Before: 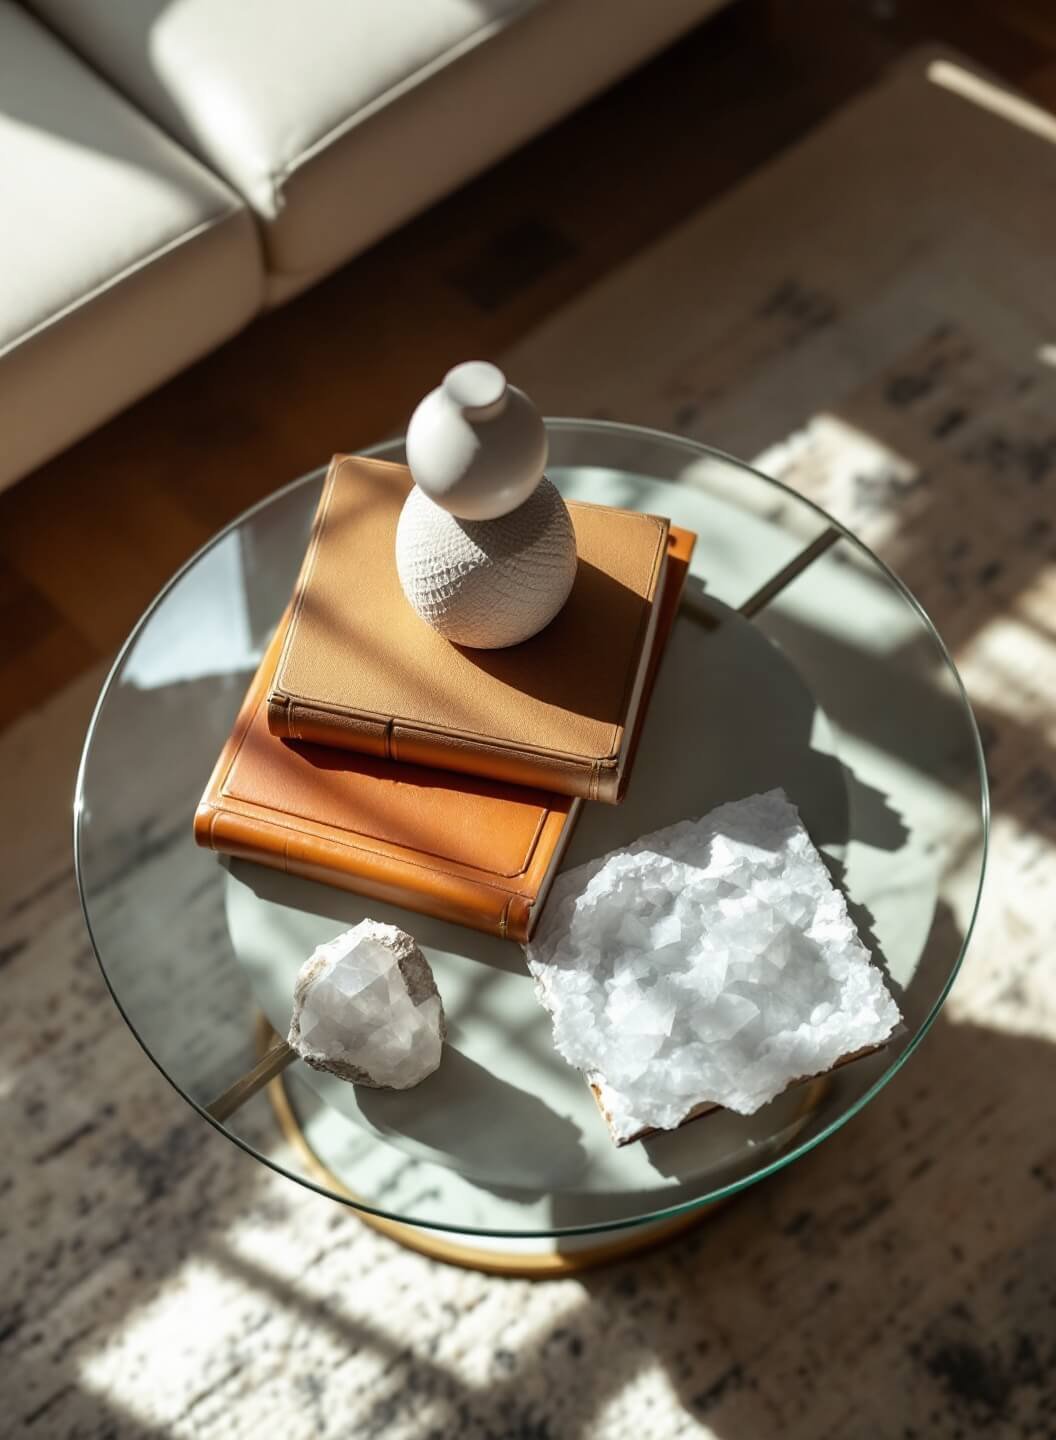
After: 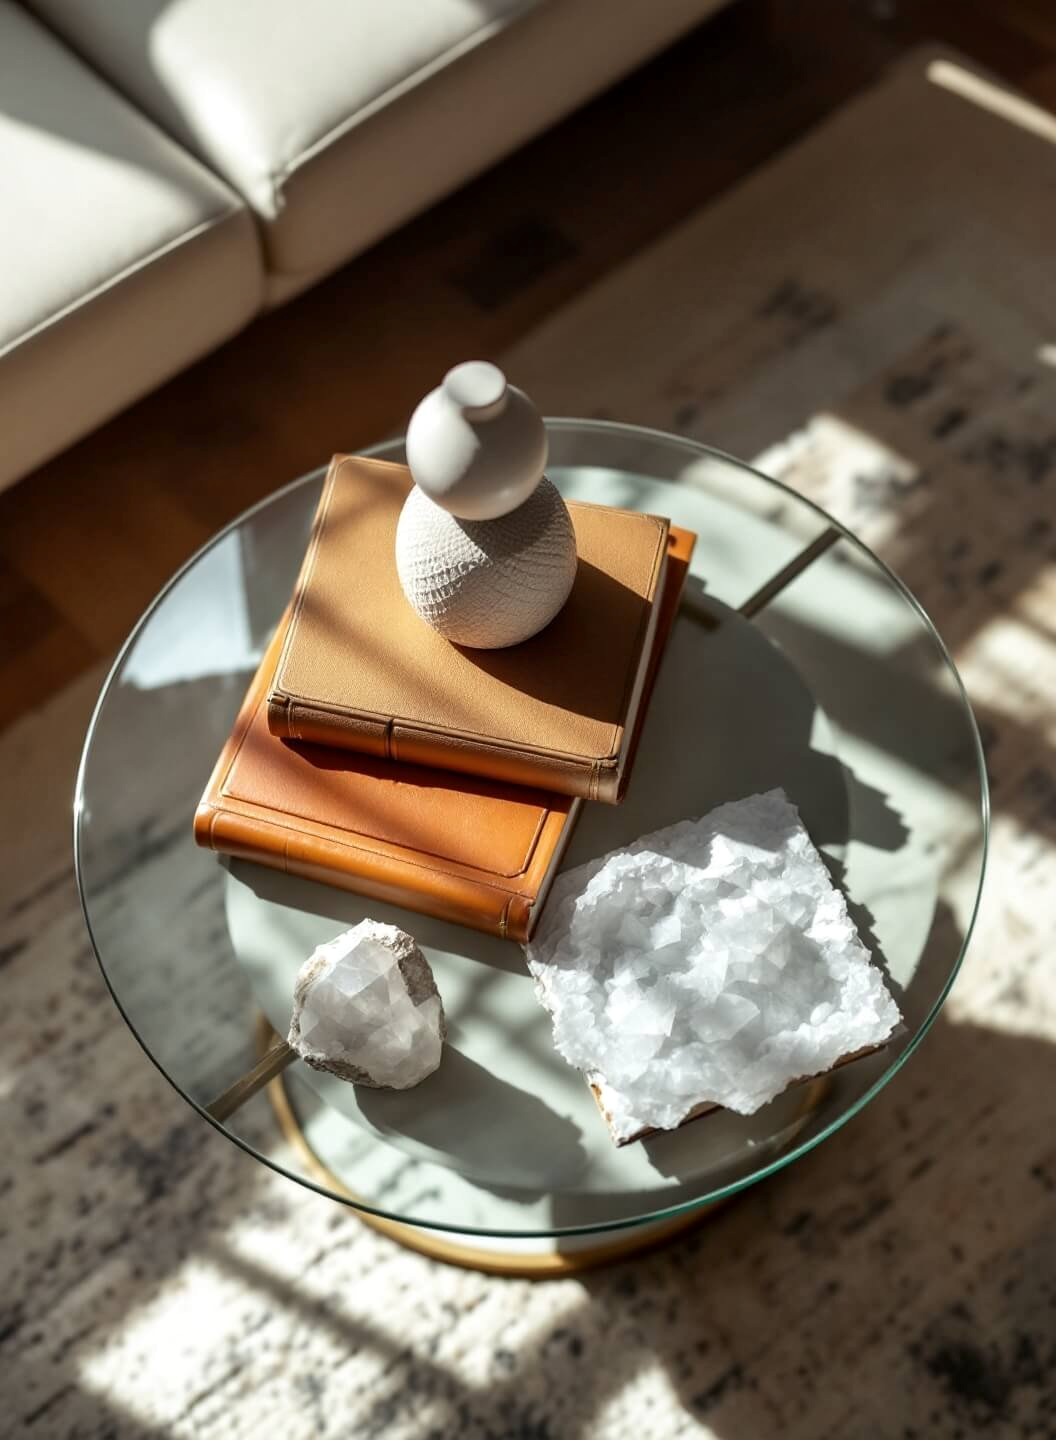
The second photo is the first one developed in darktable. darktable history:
local contrast: mode bilateral grid, contrast 19, coarseness 51, detail 120%, midtone range 0.2
